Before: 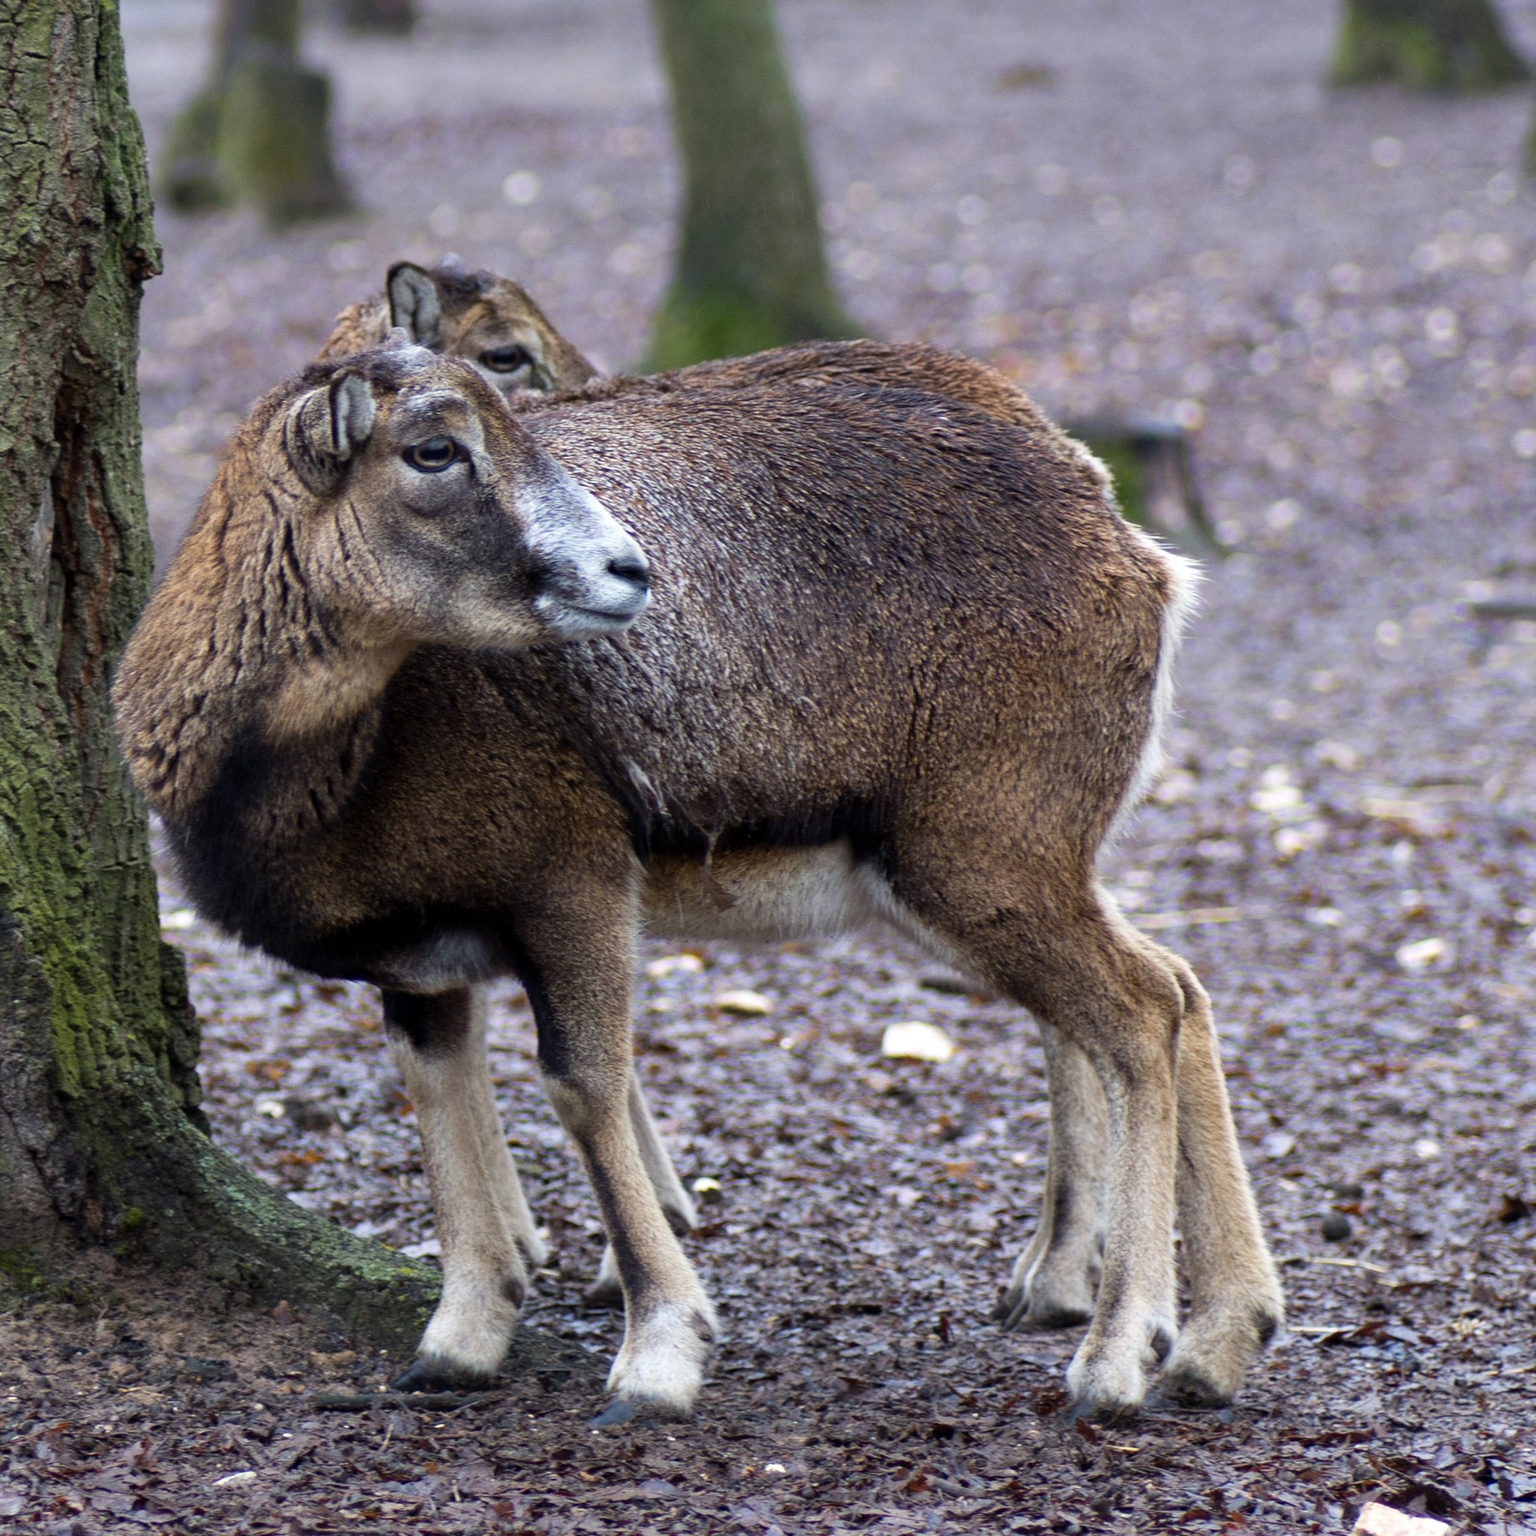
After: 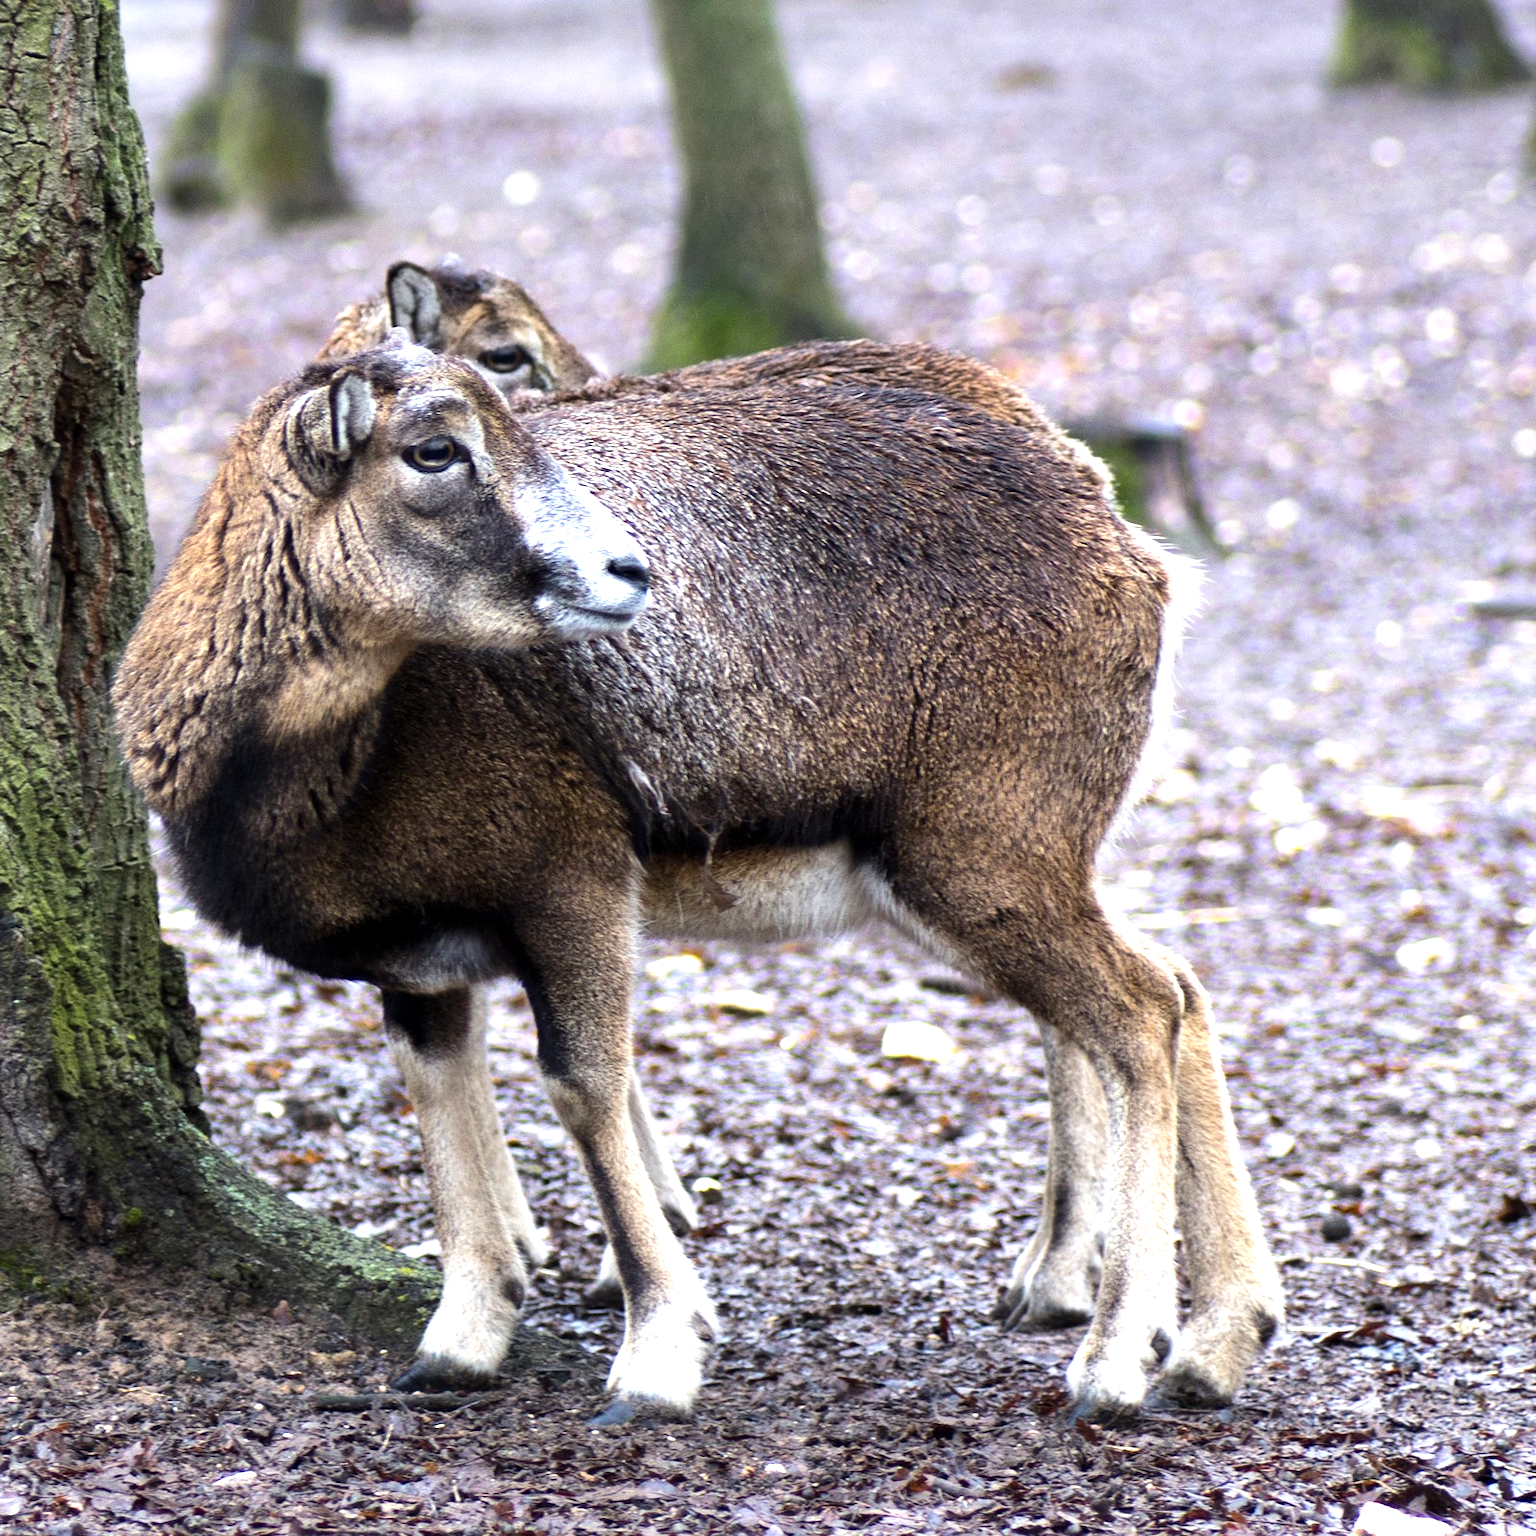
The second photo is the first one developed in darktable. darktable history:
tone equalizer: -8 EV -0.417 EV, -7 EV -0.389 EV, -6 EV -0.333 EV, -5 EV -0.222 EV, -3 EV 0.222 EV, -2 EV 0.333 EV, -1 EV 0.389 EV, +0 EV 0.417 EV, edges refinement/feathering 500, mask exposure compensation -1.57 EV, preserve details no
exposure: exposure 0.7 EV, compensate highlight preservation false
